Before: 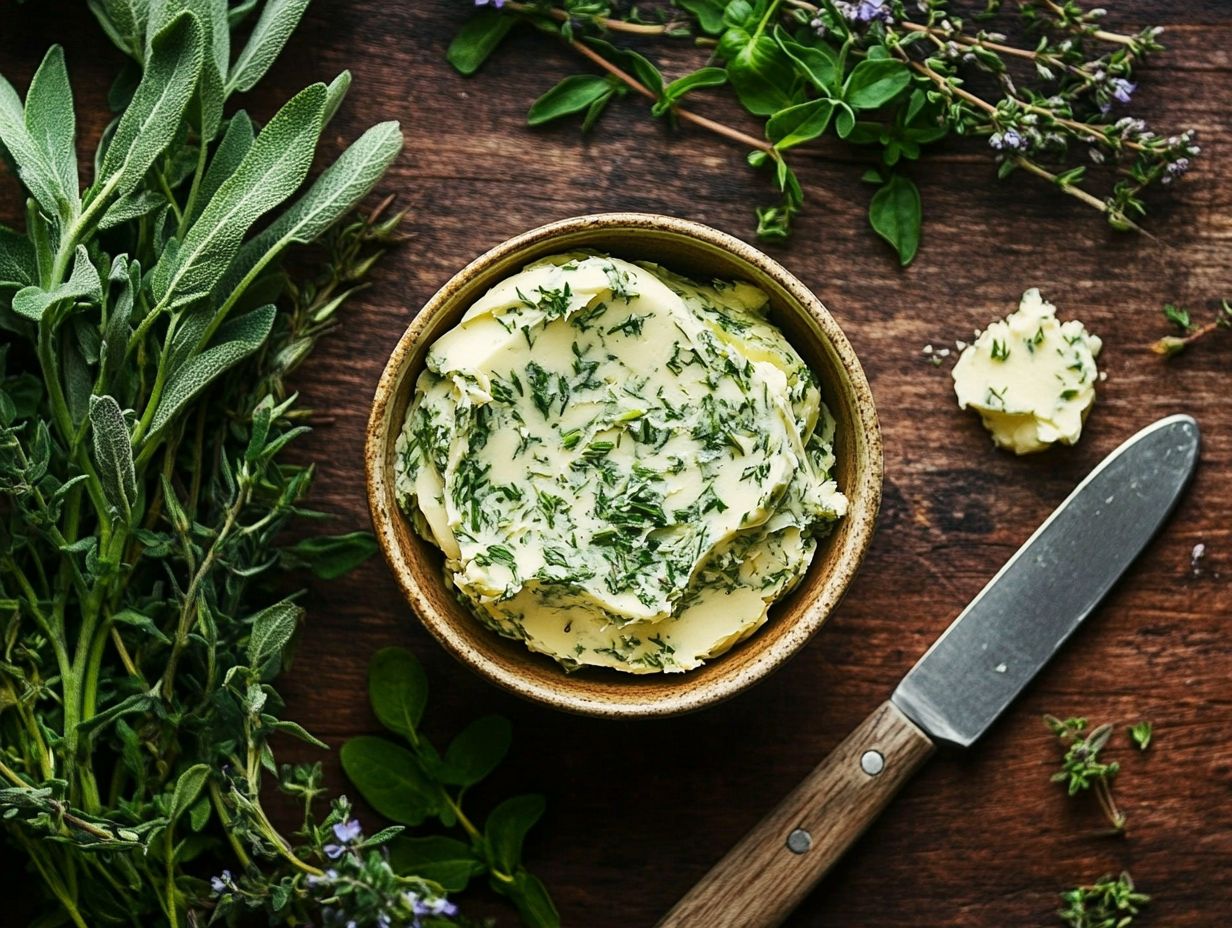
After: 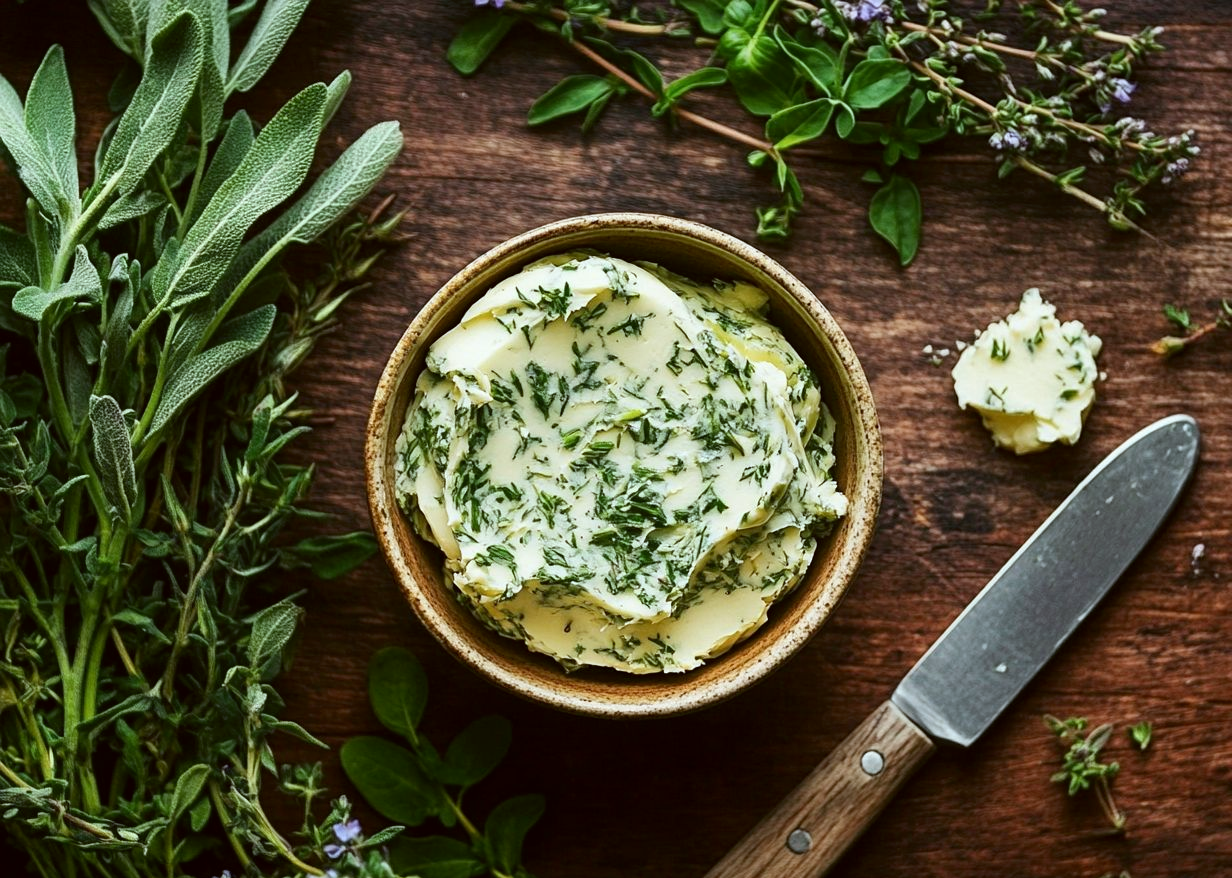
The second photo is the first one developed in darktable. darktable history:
crop and rotate: top 0.013%, bottom 5.274%
color correction: highlights a* -3.03, highlights b* -6.52, shadows a* 3.17, shadows b* 5.77
